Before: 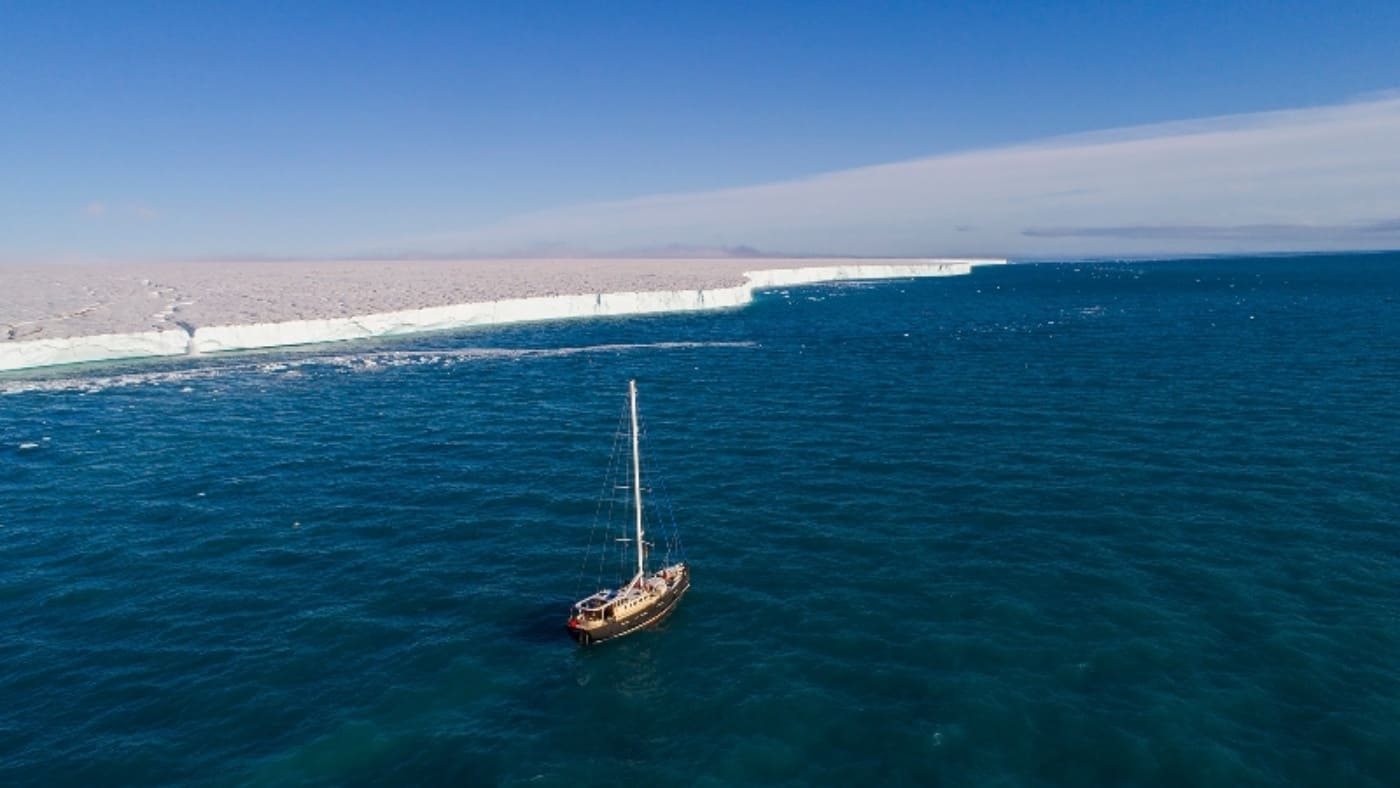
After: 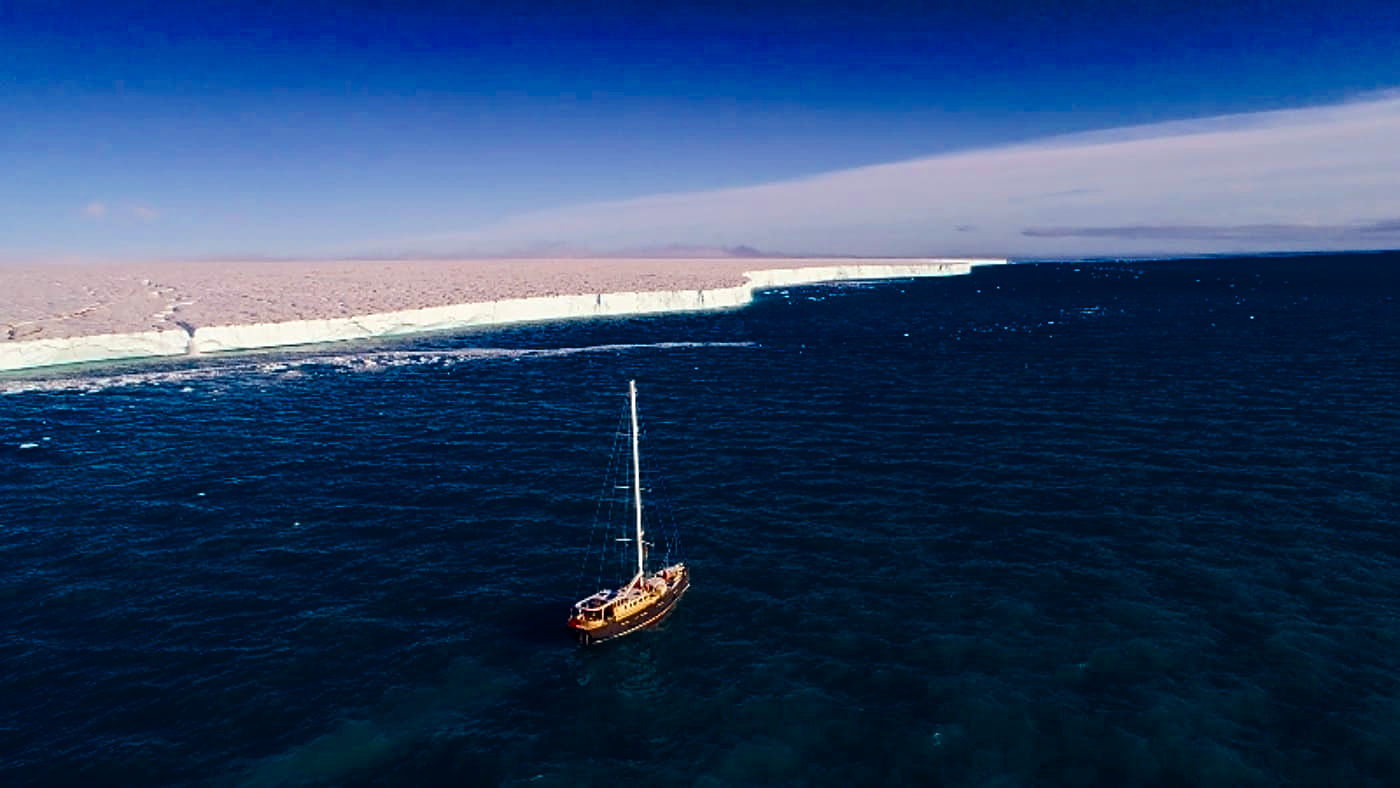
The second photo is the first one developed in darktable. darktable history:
shadows and highlights: radius 120.09, shadows 21.35, white point adjustment -9.65, highlights -15.97, soften with gaussian
color balance rgb: shadows lift › chroma 1.019%, shadows lift › hue 216.73°, power › chroma 1.523%, power › hue 27.78°, global offset › chroma 0.102%, global offset › hue 252.17°, perceptual saturation grading › global saturation 41.346%, perceptual brilliance grading › global brilliance 19.459%, perceptual brilliance grading › shadows -40.136%, saturation formula JzAzBz (2021)
sharpen: on, module defaults
